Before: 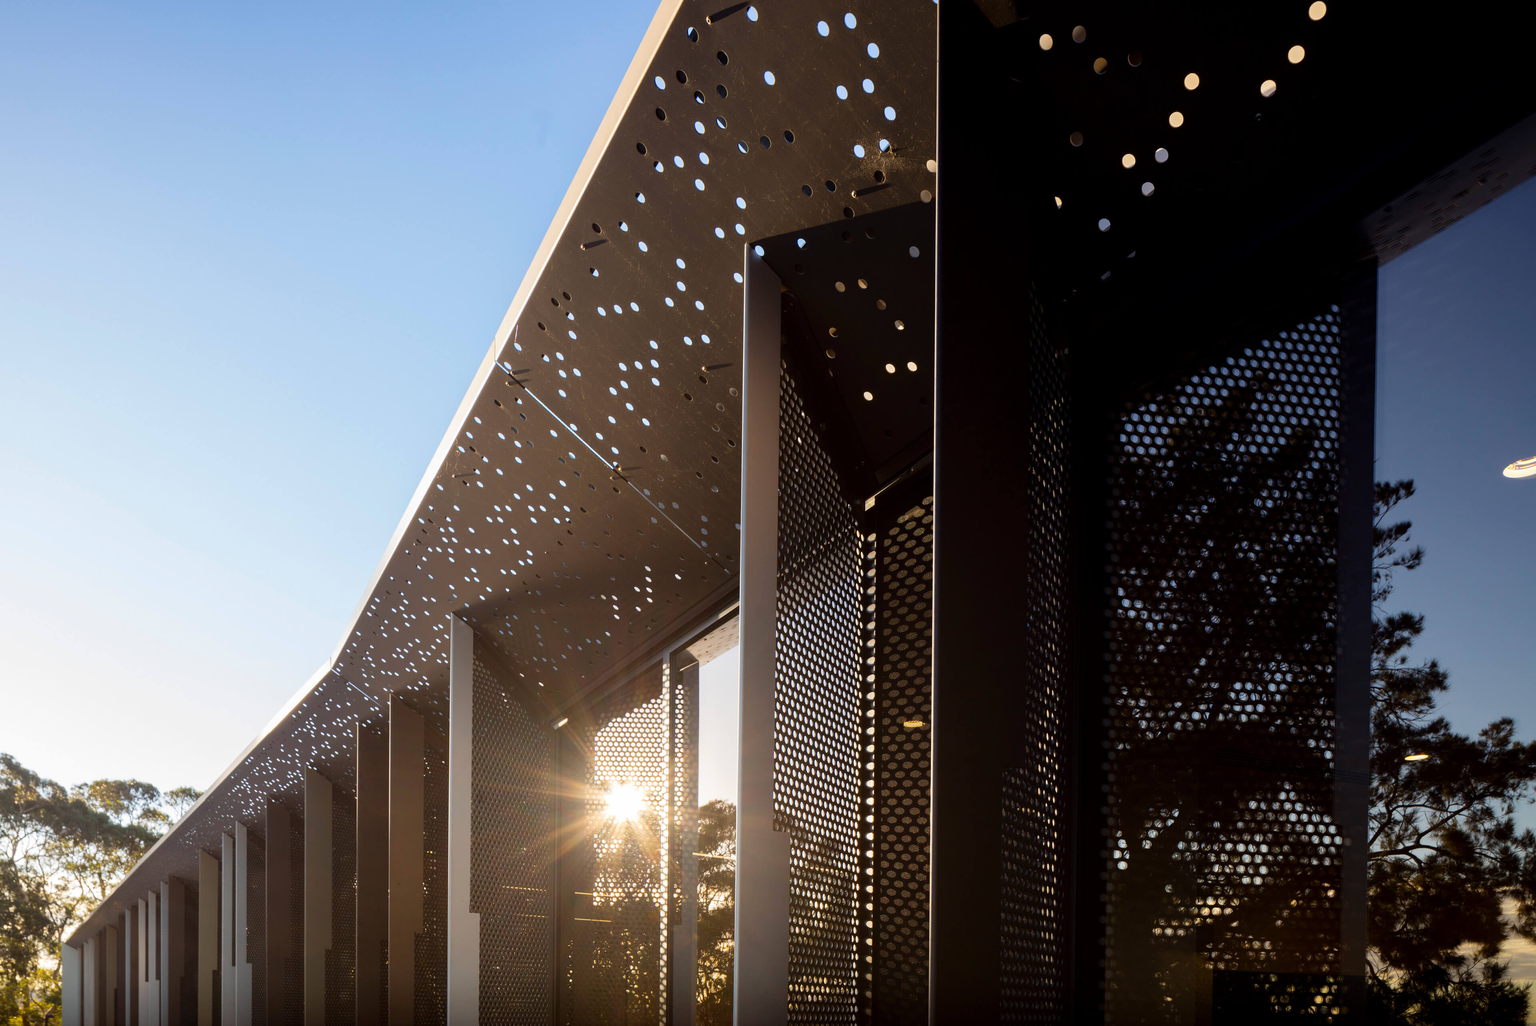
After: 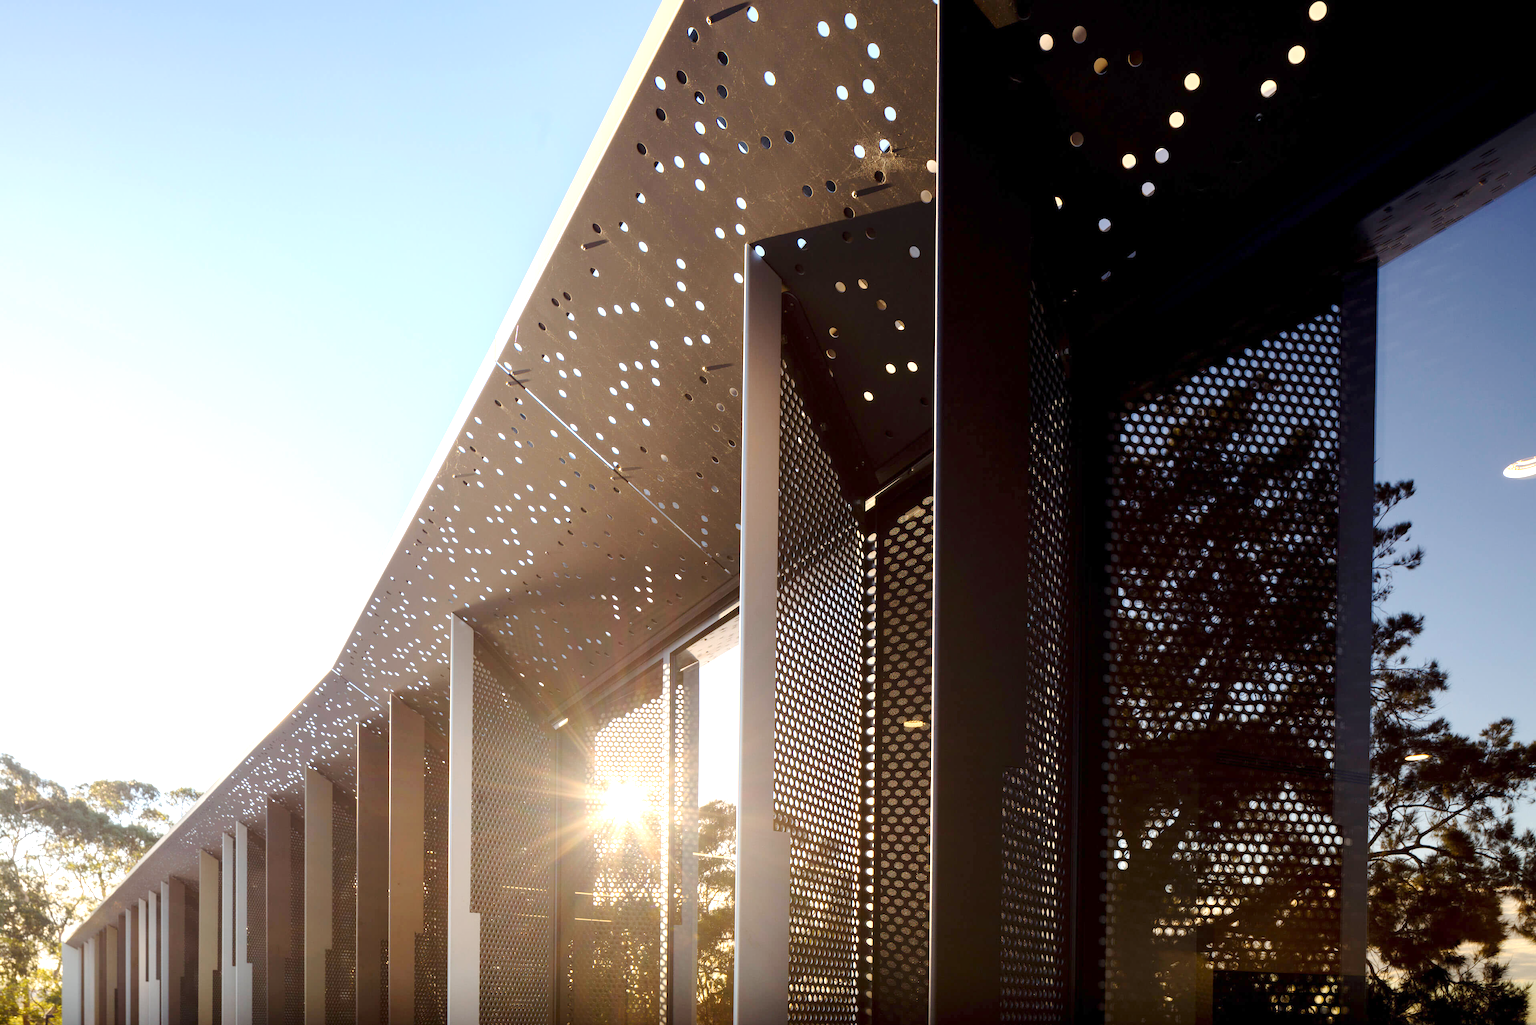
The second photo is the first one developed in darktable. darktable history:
exposure: exposure 0.7 EV, compensate highlight preservation false
base curve: curves: ch0 [(0, 0) (0.158, 0.273) (0.879, 0.895) (1, 1)], preserve colors none
